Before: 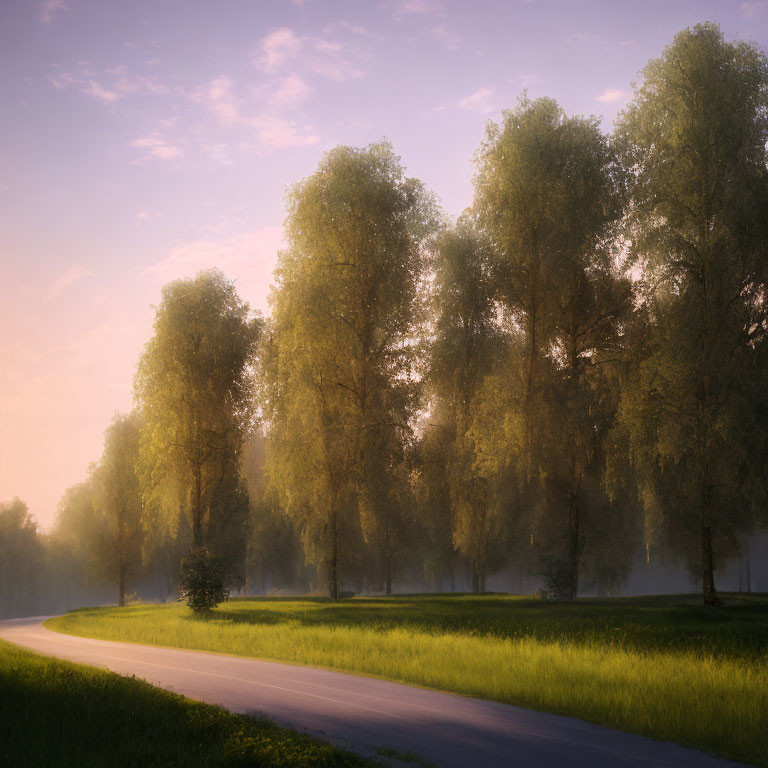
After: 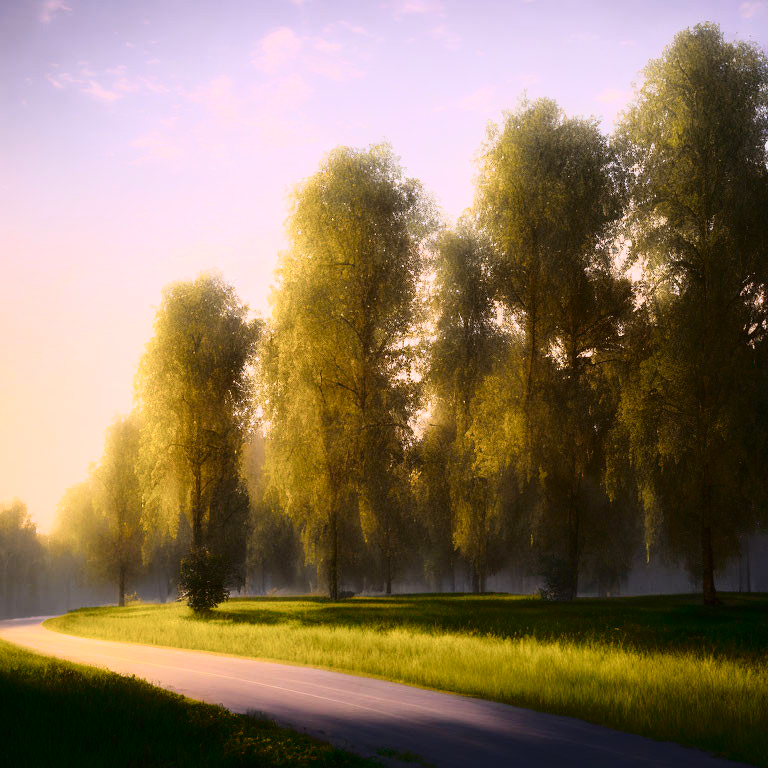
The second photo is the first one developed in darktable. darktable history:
tone curve: curves: ch0 [(0, 0) (0.187, 0.12) (0.392, 0.438) (0.704, 0.86) (0.858, 0.938) (1, 0.981)]; ch1 [(0, 0) (0.402, 0.36) (0.476, 0.456) (0.498, 0.501) (0.518, 0.521) (0.58, 0.598) (0.619, 0.663) (0.692, 0.744) (1, 1)]; ch2 [(0, 0) (0.427, 0.417) (0.483, 0.481) (0.503, 0.503) (0.526, 0.53) (0.563, 0.585) (0.626, 0.703) (0.699, 0.753) (0.997, 0.858)], color space Lab, independent channels
